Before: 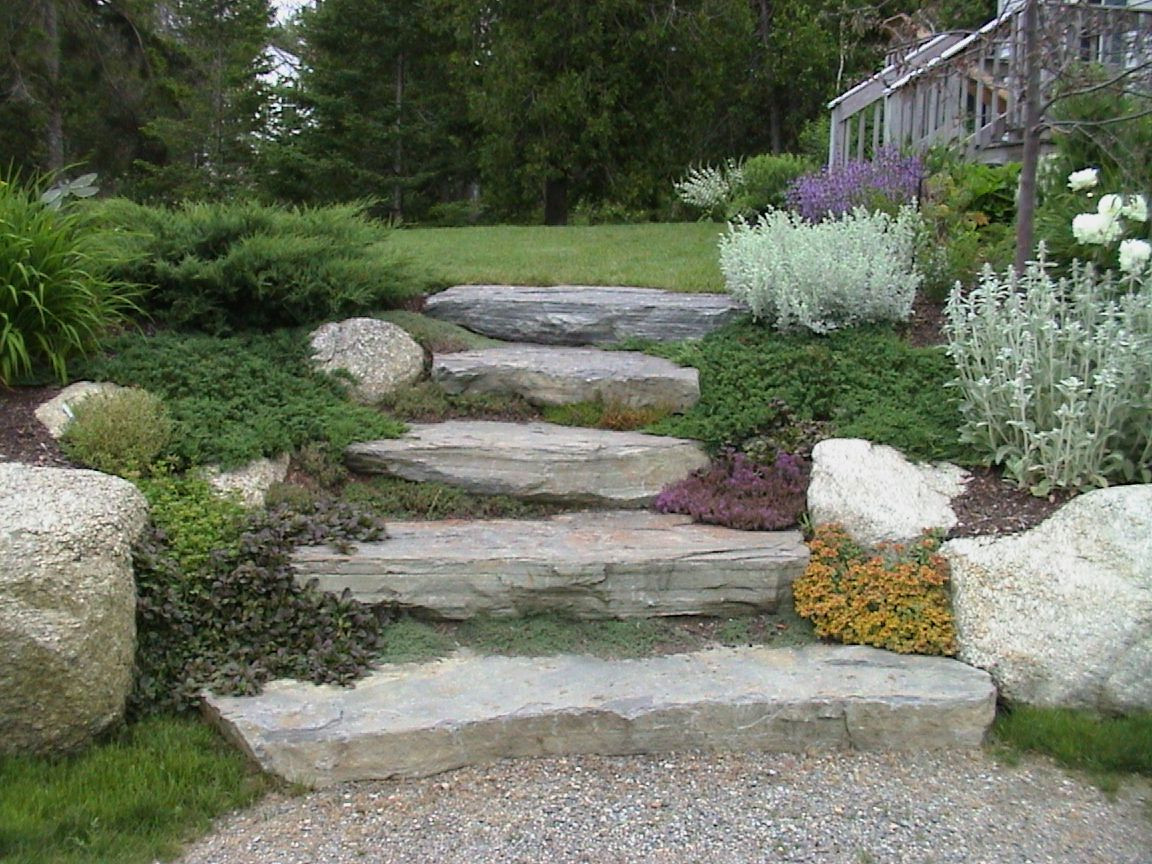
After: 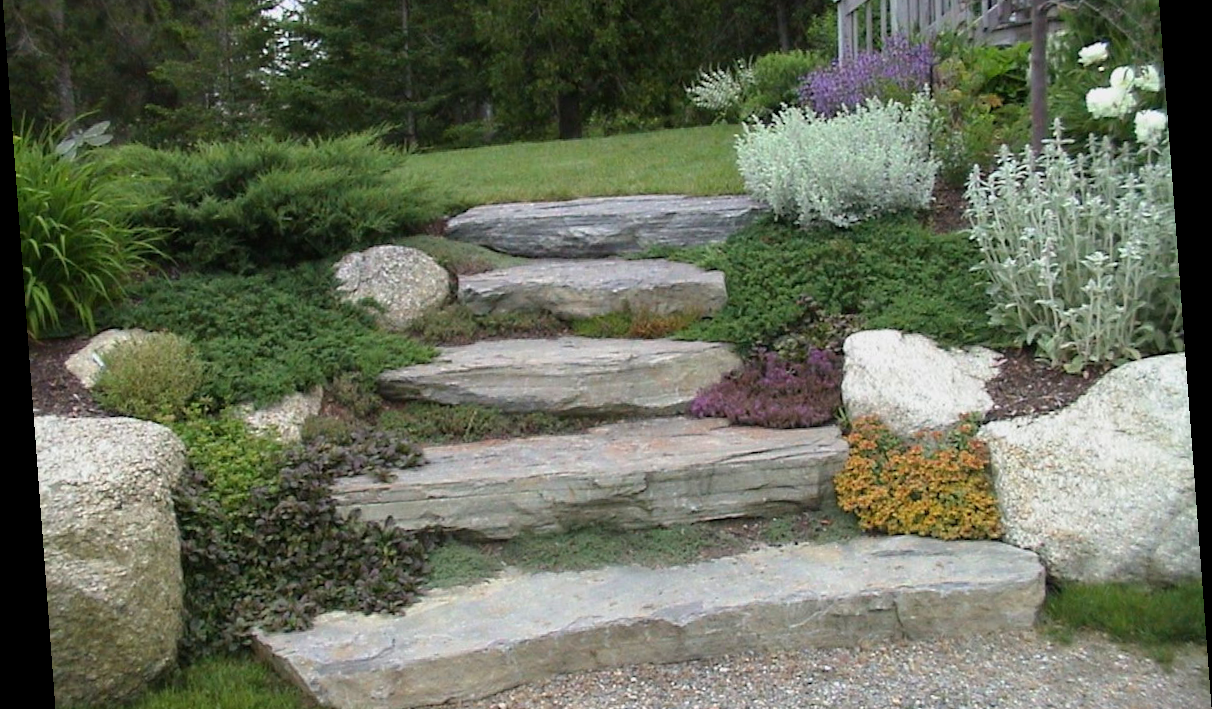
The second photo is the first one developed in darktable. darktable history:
rotate and perspective: rotation -4.25°, automatic cropping off
crop: top 13.819%, bottom 11.169%
